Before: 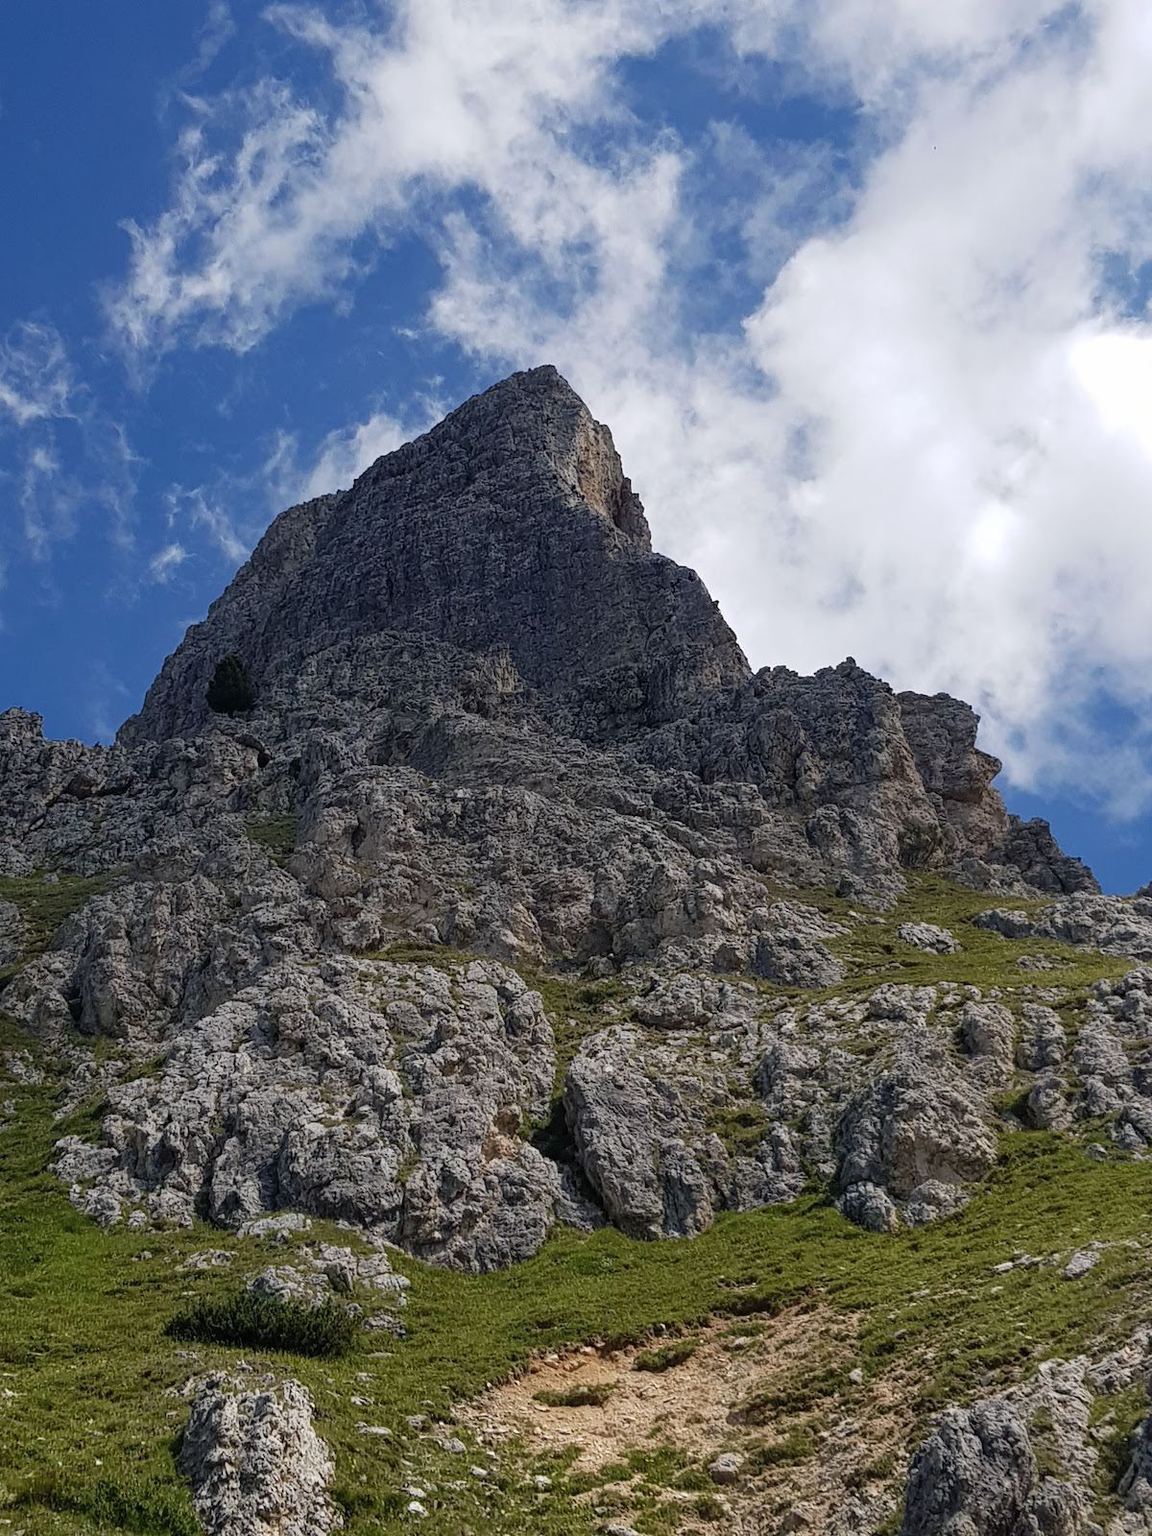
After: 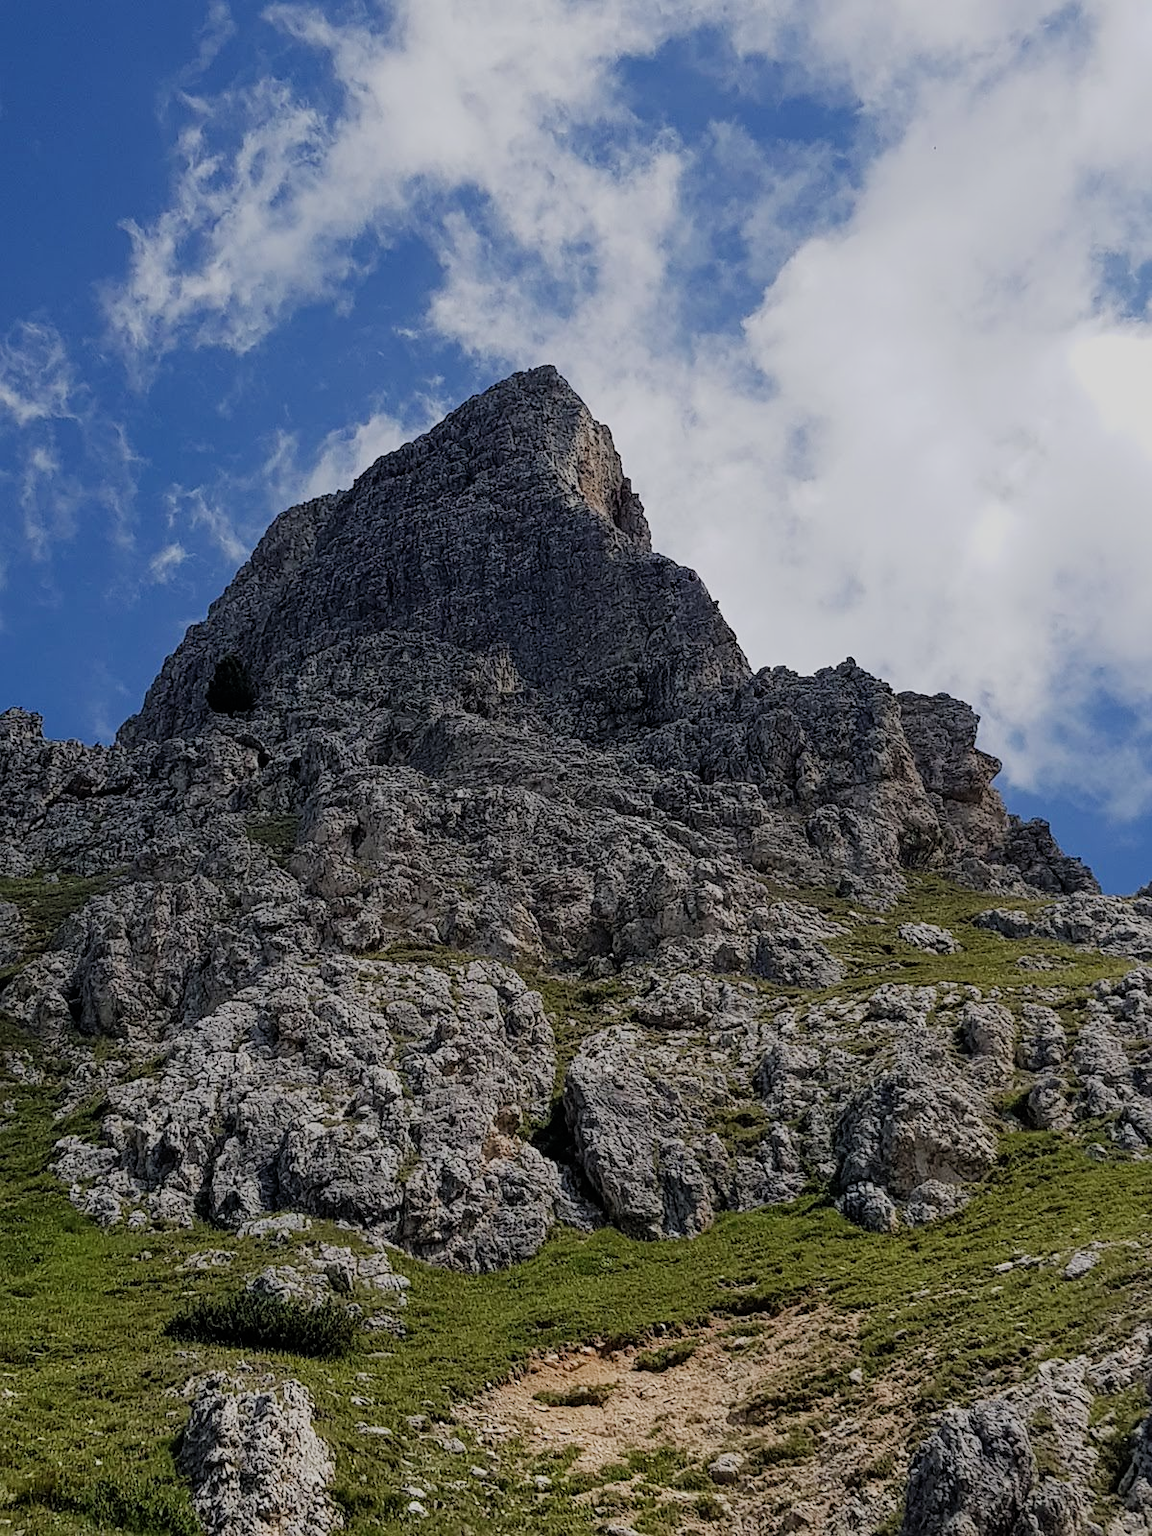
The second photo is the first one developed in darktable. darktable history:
filmic rgb: black relative exposure -7.65 EV, white relative exposure 4.56 EV, hardness 3.61
sharpen: amount 0.2
white balance: emerald 1
